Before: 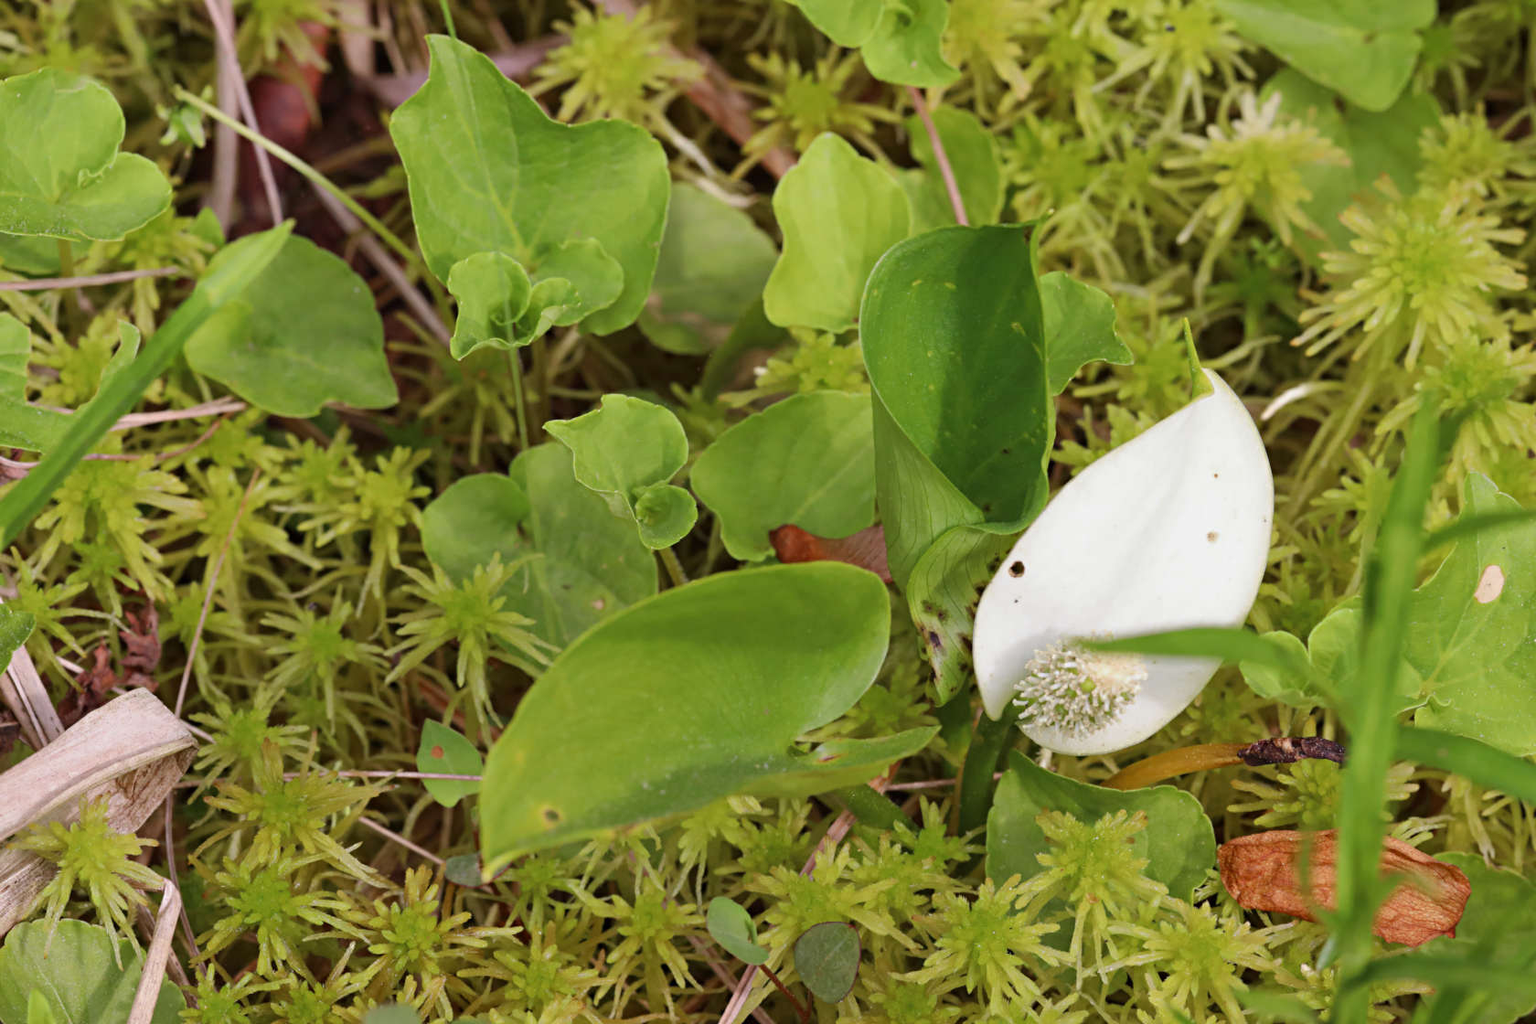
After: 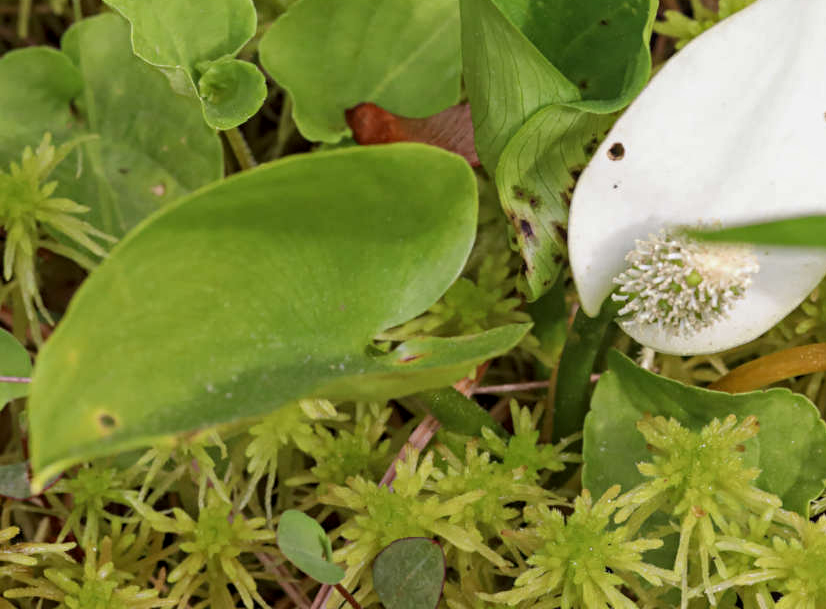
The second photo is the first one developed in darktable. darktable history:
crop: left 29.581%, top 42.072%, right 21.223%, bottom 3.503%
local contrast: on, module defaults
